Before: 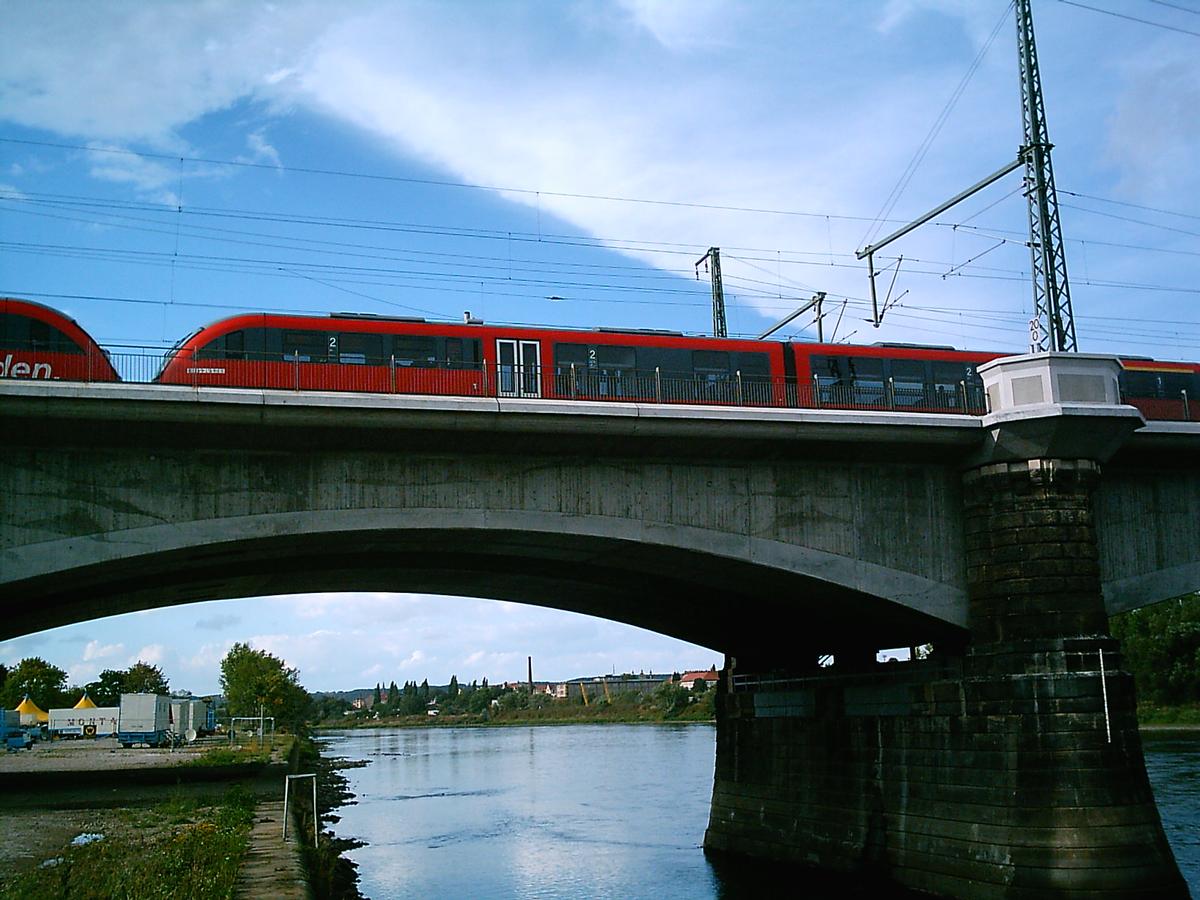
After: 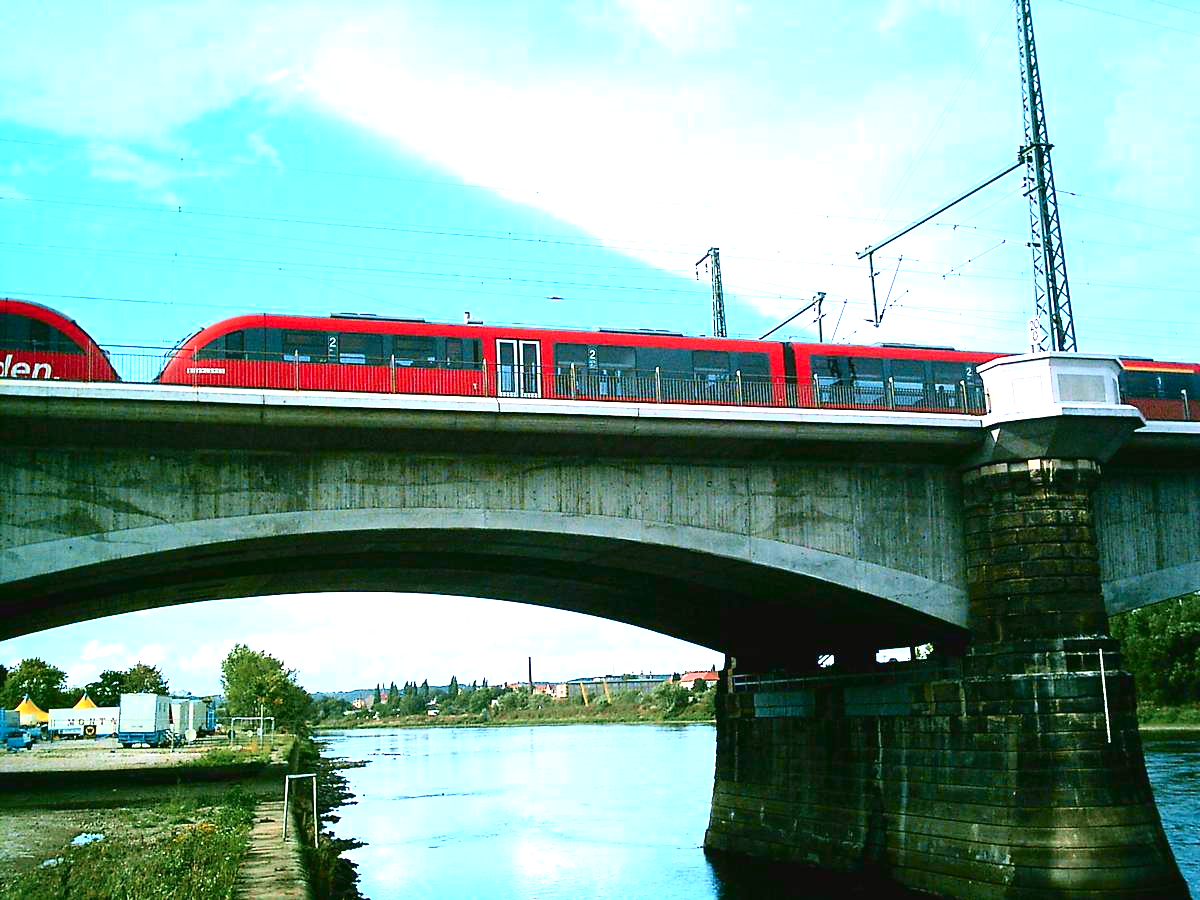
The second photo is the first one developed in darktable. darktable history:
tone curve: curves: ch0 [(0, 0.024) (0.049, 0.038) (0.176, 0.162) (0.311, 0.337) (0.416, 0.471) (0.565, 0.658) (0.817, 0.911) (1, 1)]; ch1 [(0, 0) (0.351, 0.347) (0.446, 0.42) (0.481, 0.463) (0.504, 0.504) (0.522, 0.521) (0.546, 0.563) (0.622, 0.664) (0.728, 0.786) (1, 1)]; ch2 [(0, 0) (0.327, 0.324) (0.427, 0.413) (0.458, 0.444) (0.502, 0.504) (0.526, 0.539) (0.547, 0.581) (0.601, 0.61) (0.76, 0.765) (1, 1)], color space Lab, independent channels, preserve colors none
exposure: black level correction 0, exposure 1.6 EV, compensate exposure bias true, compensate highlight preservation false
